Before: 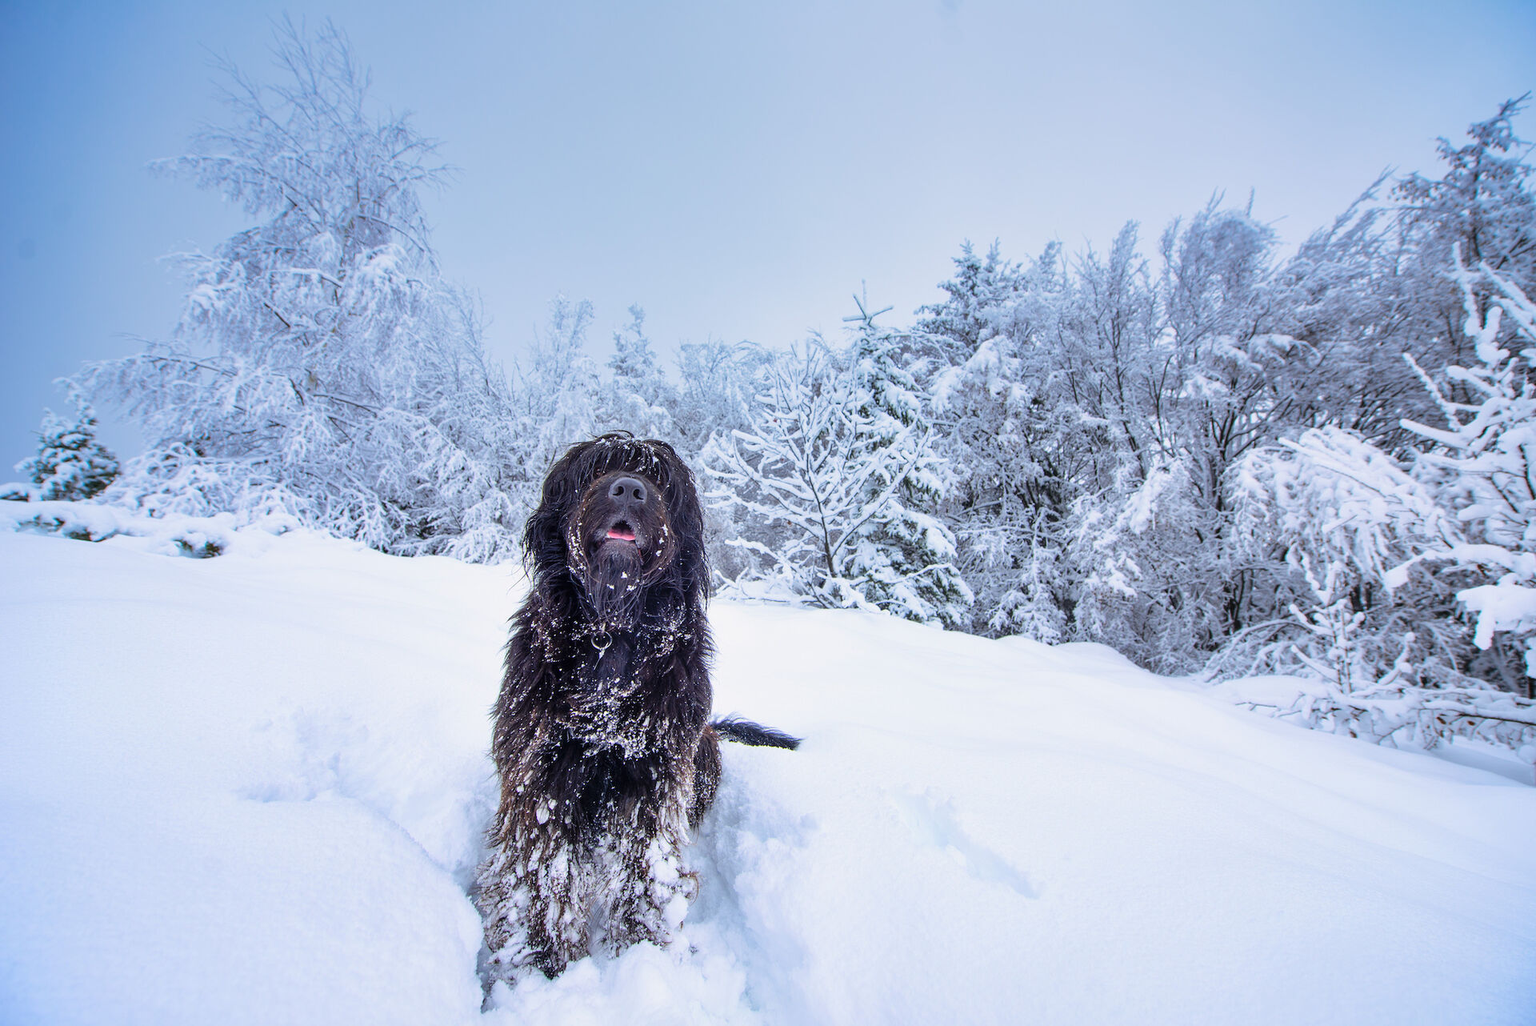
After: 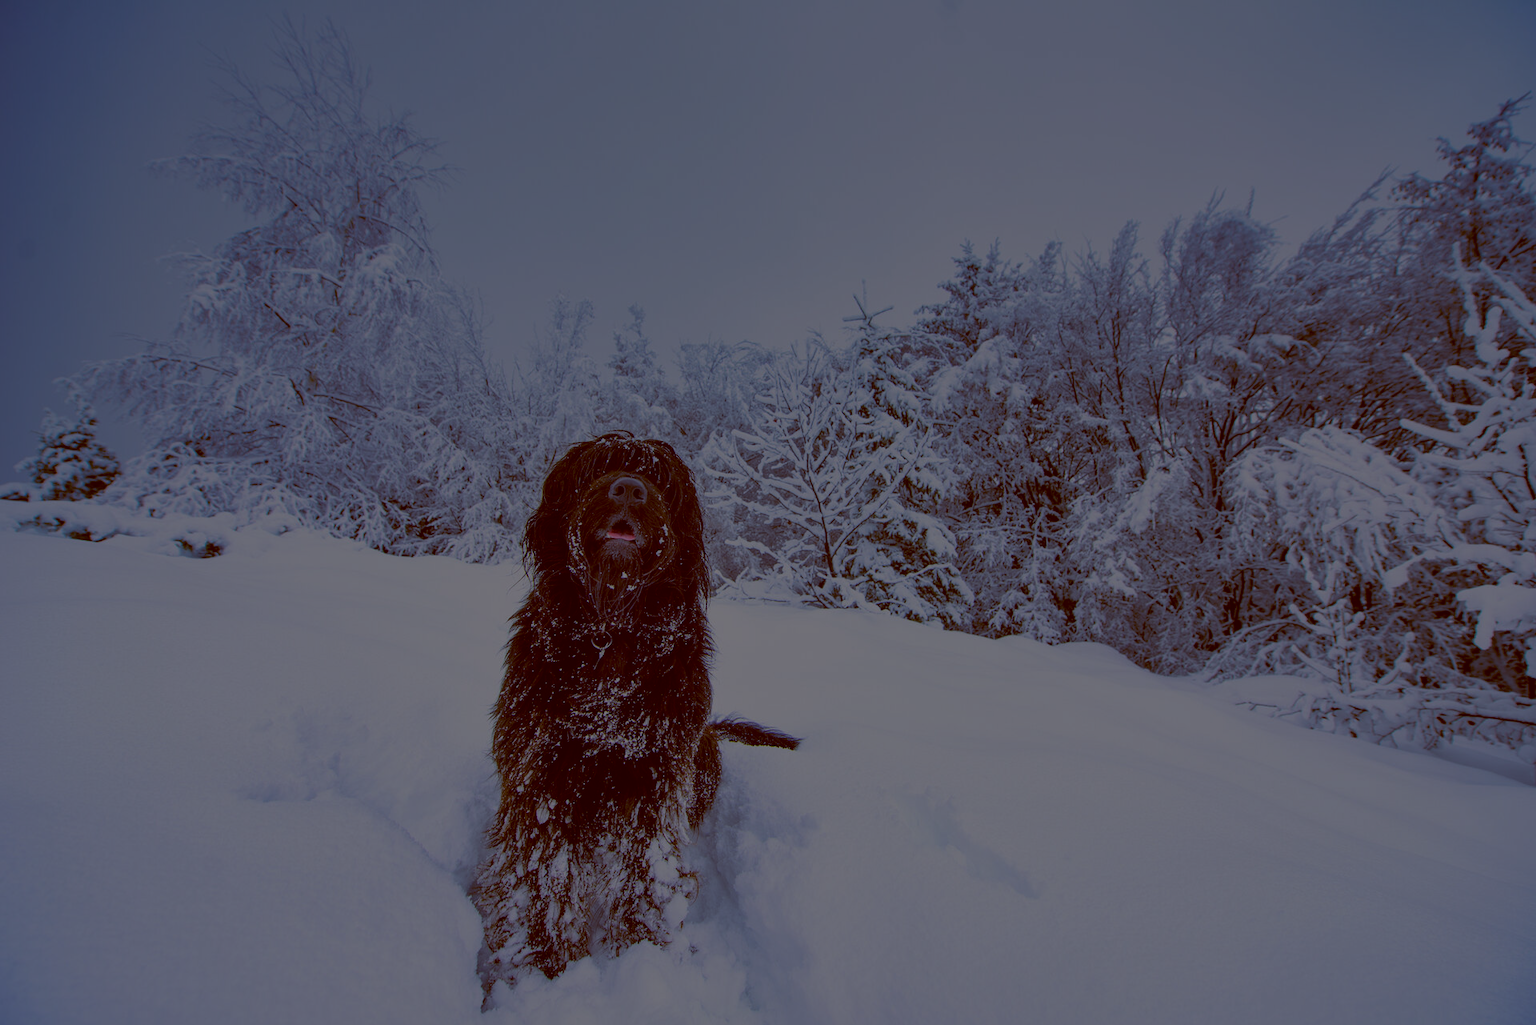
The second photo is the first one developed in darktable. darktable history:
exposure: exposure -2.446 EV, compensate highlight preservation false
color balance: lift [1, 1.015, 1.004, 0.985], gamma [1, 0.958, 0.971, 1.042], gain [1, 0.956, 0.977, 1.044]
